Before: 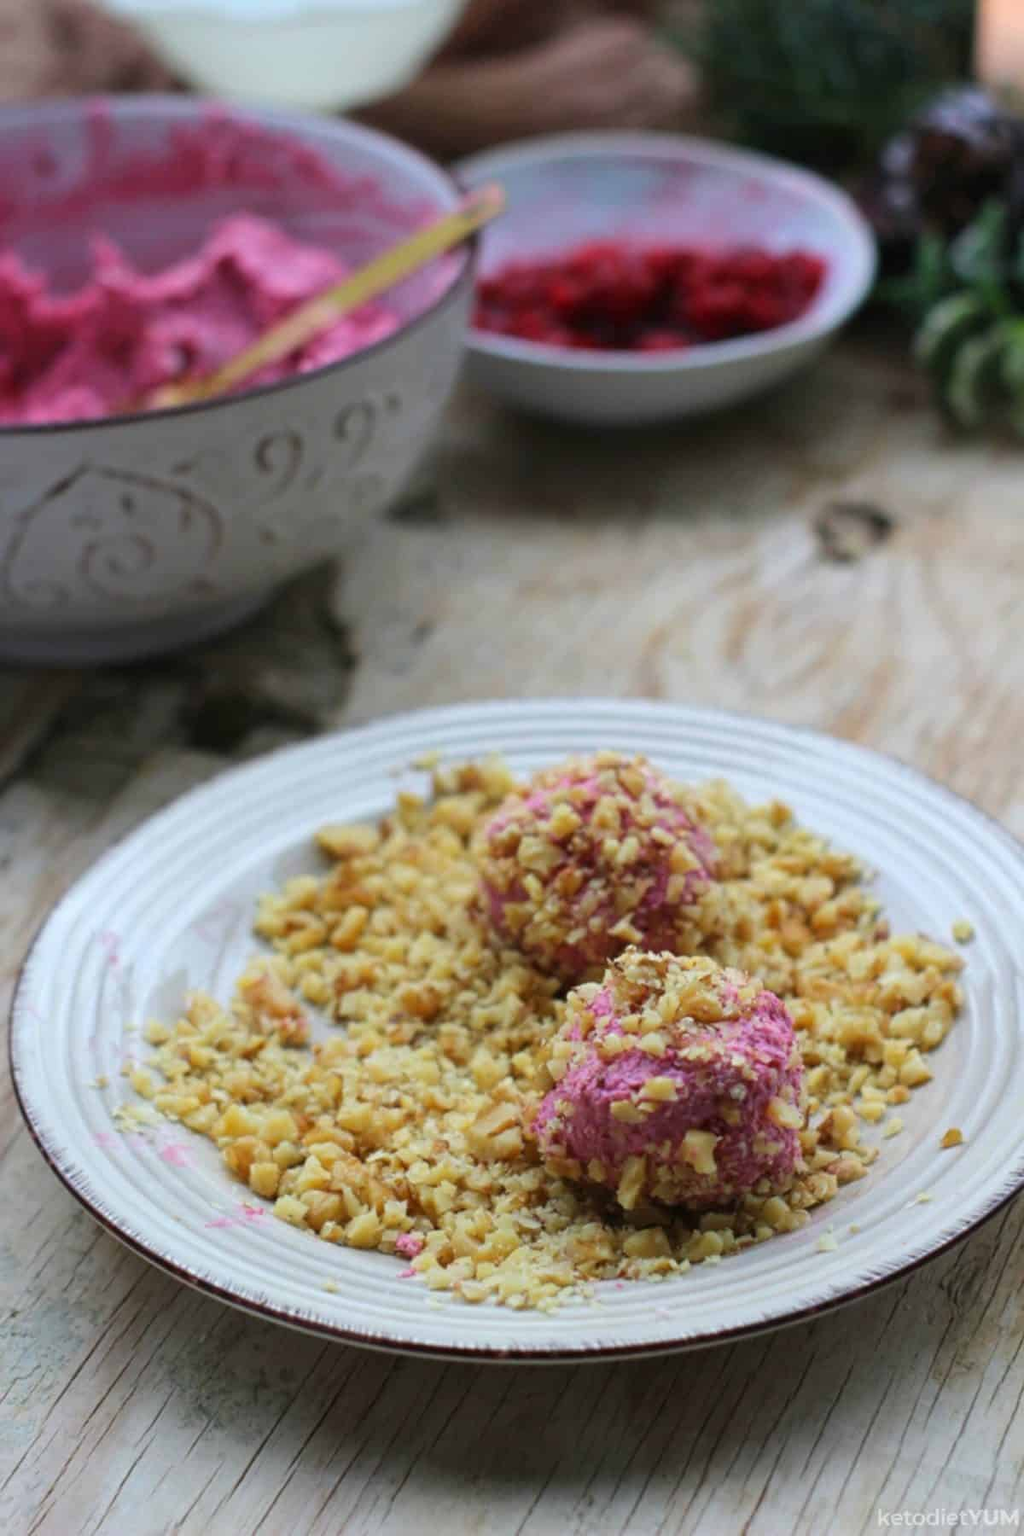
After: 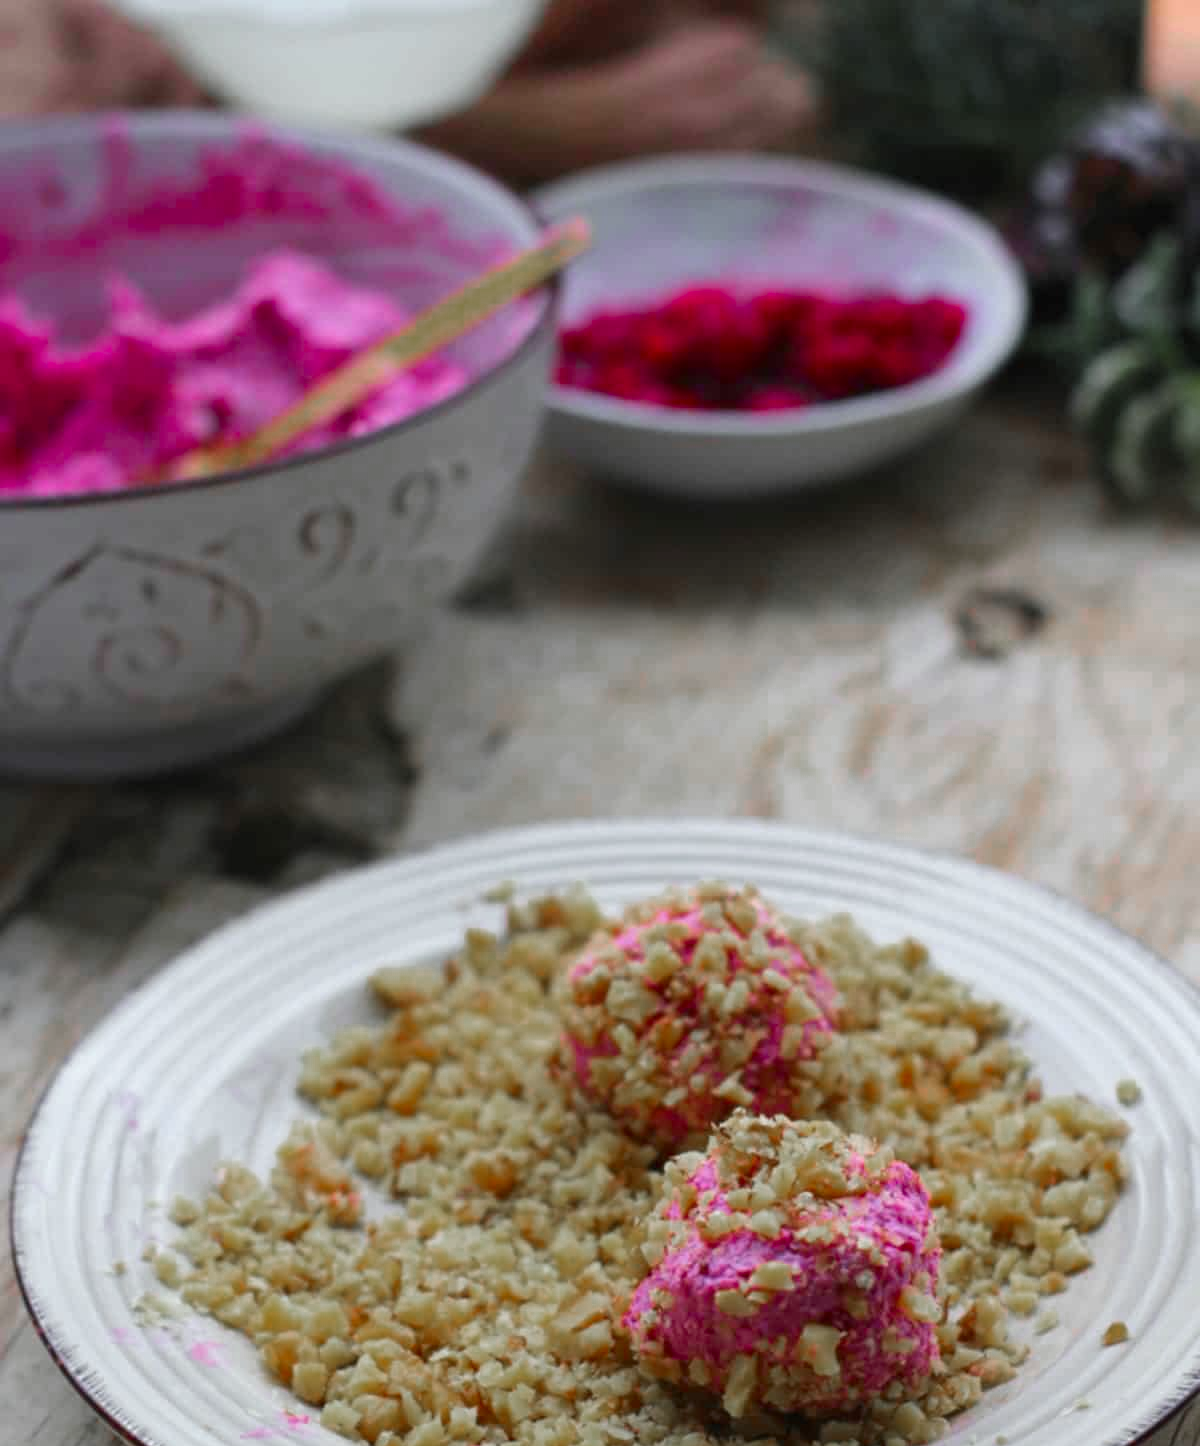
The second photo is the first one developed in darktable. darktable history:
crop: bottom 19.644%
color zones: curves: ch0 [(0, 0.48) (0.209, 0.398) (0.305, 0.332) (0.429, 0.493) (0.571, 0.5) (0.714, 0.5) (0.857, 0.5) (1, 0.48)]; ch1 [(0, 0.736) (0.143, 0.625) (0.225, 0.371) (0.429, 0.256) (0.571, 0.241) (0.714, 0.213) (0.857, 0.48) (1, 0.736)]; ch2 [(0, 0.448) (0.143, 0.498) (0.286, 0.5) (0.429, 0.5) (0.571, 0.5) (0.714, 0.5) (0.857, 0.5) (1, 0.448)]
